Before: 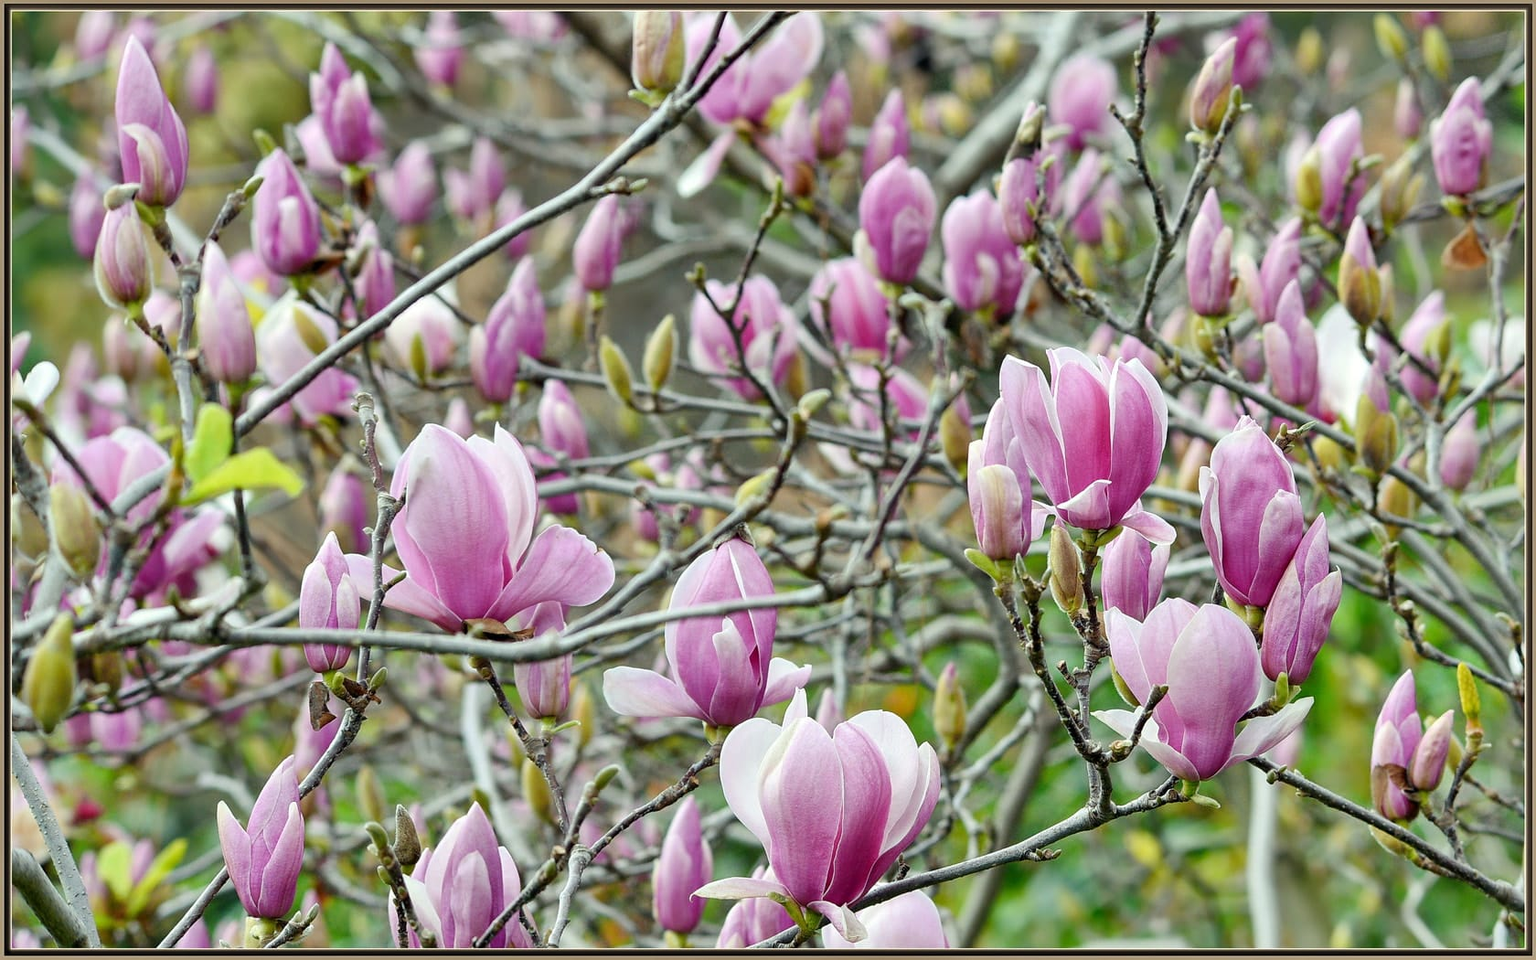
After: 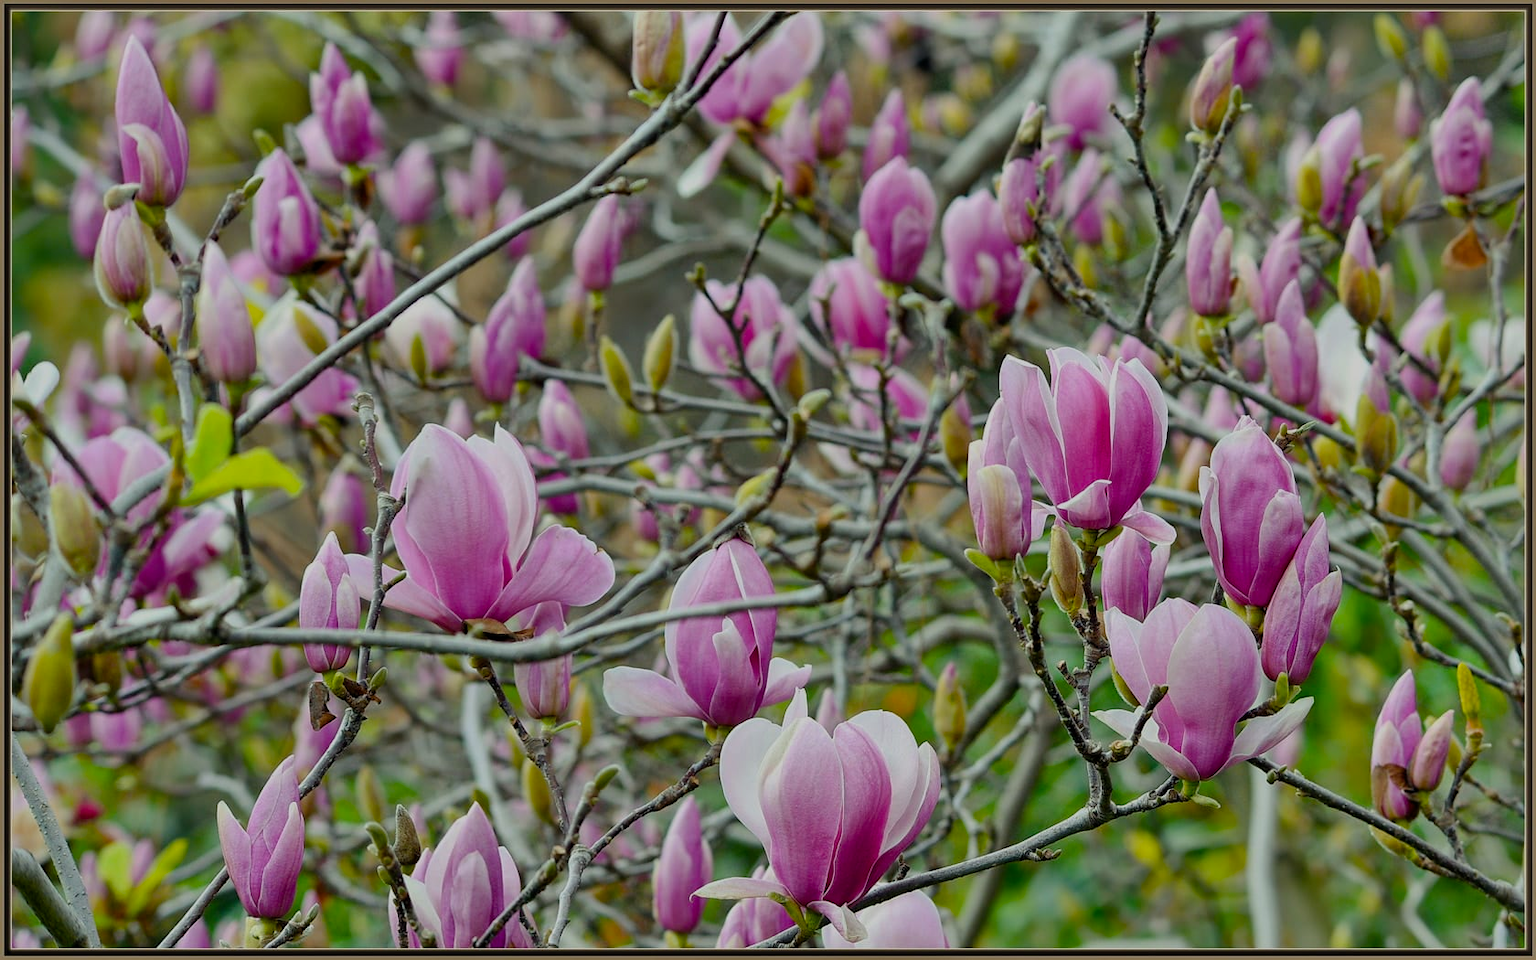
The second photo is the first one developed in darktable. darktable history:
exposure: black level correction 0, exposure -0.766 EV, compensate highlight preservation false
shadows and highlights: soften with gaussian
color balance rgb: perceptual saturation grading › global saturation 30%
